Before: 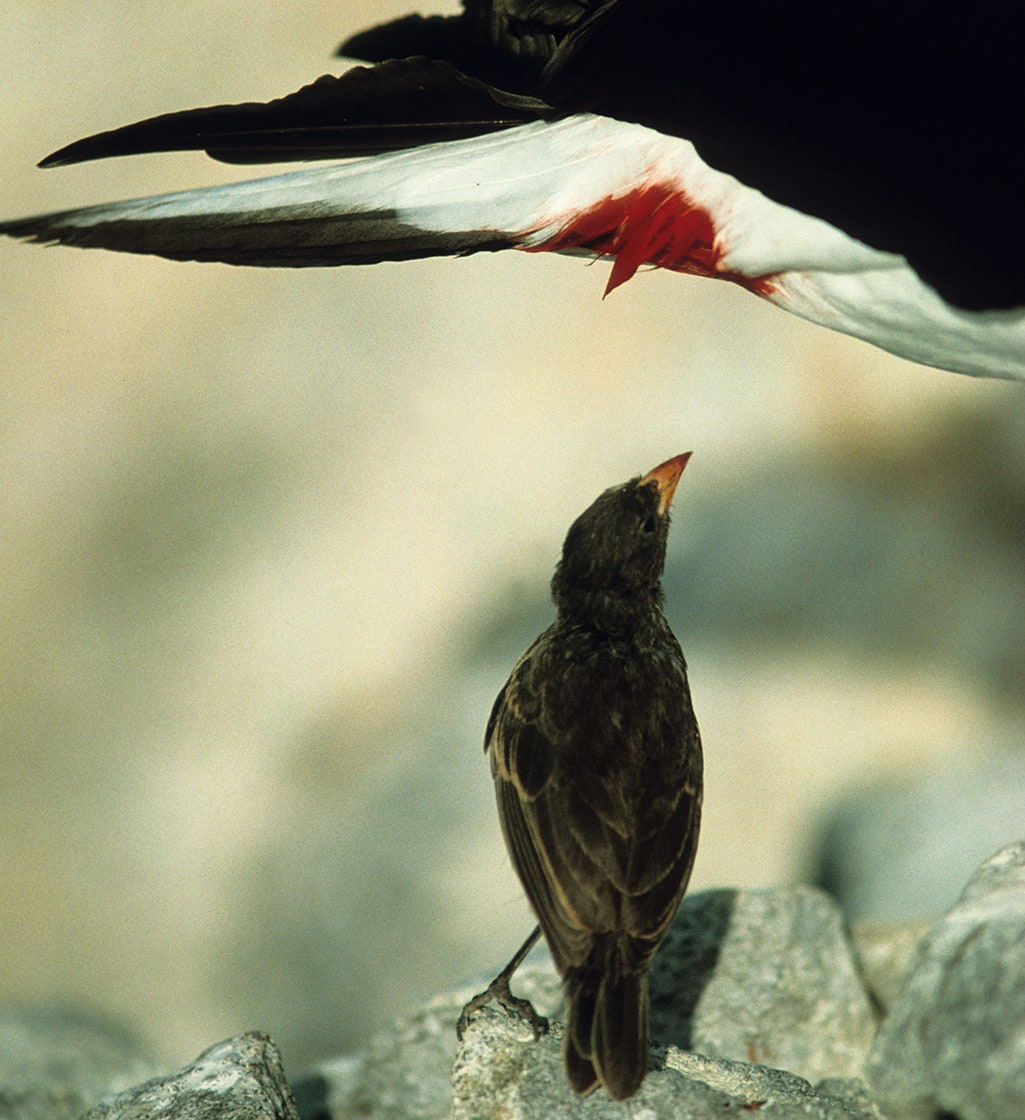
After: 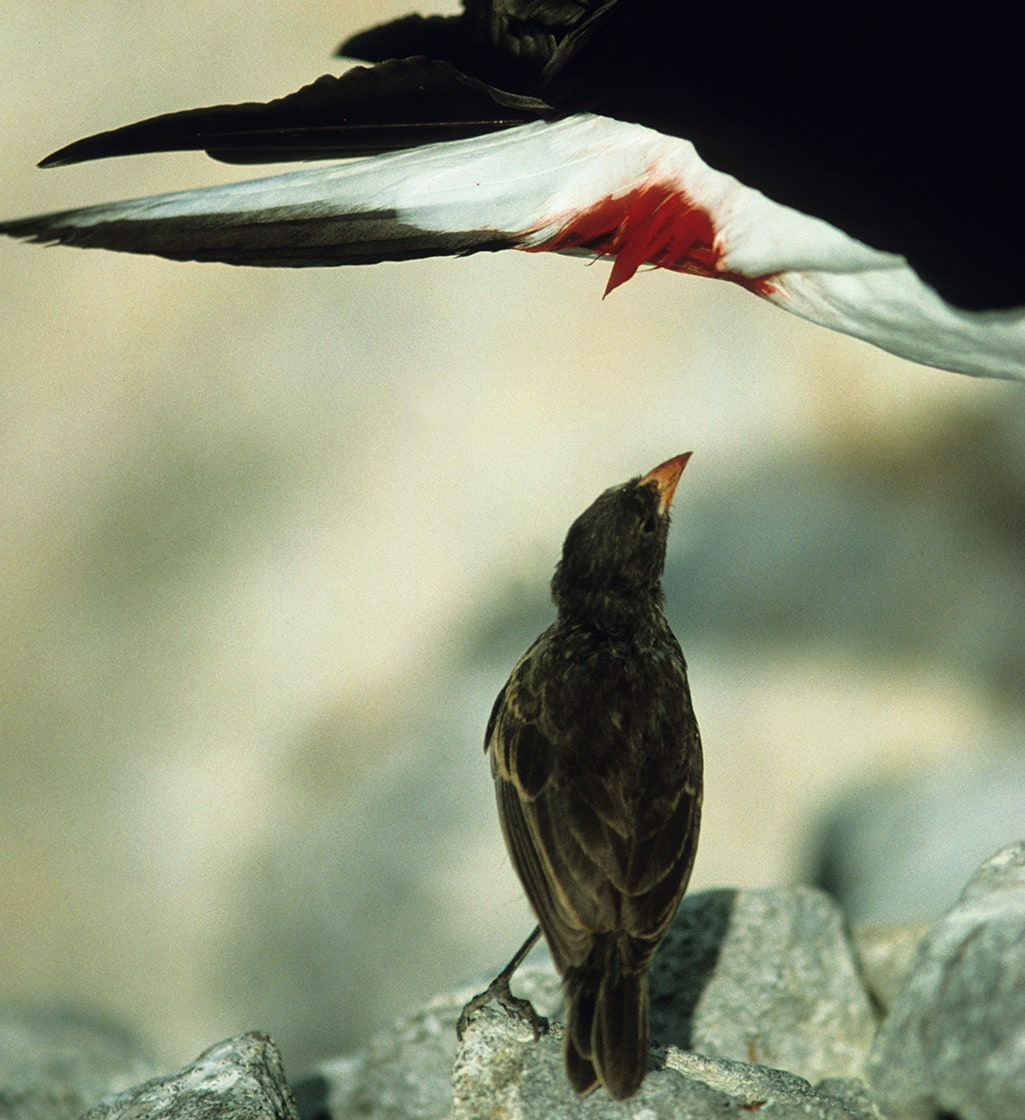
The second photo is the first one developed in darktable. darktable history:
white balance: red 0.98, blue 1.034
